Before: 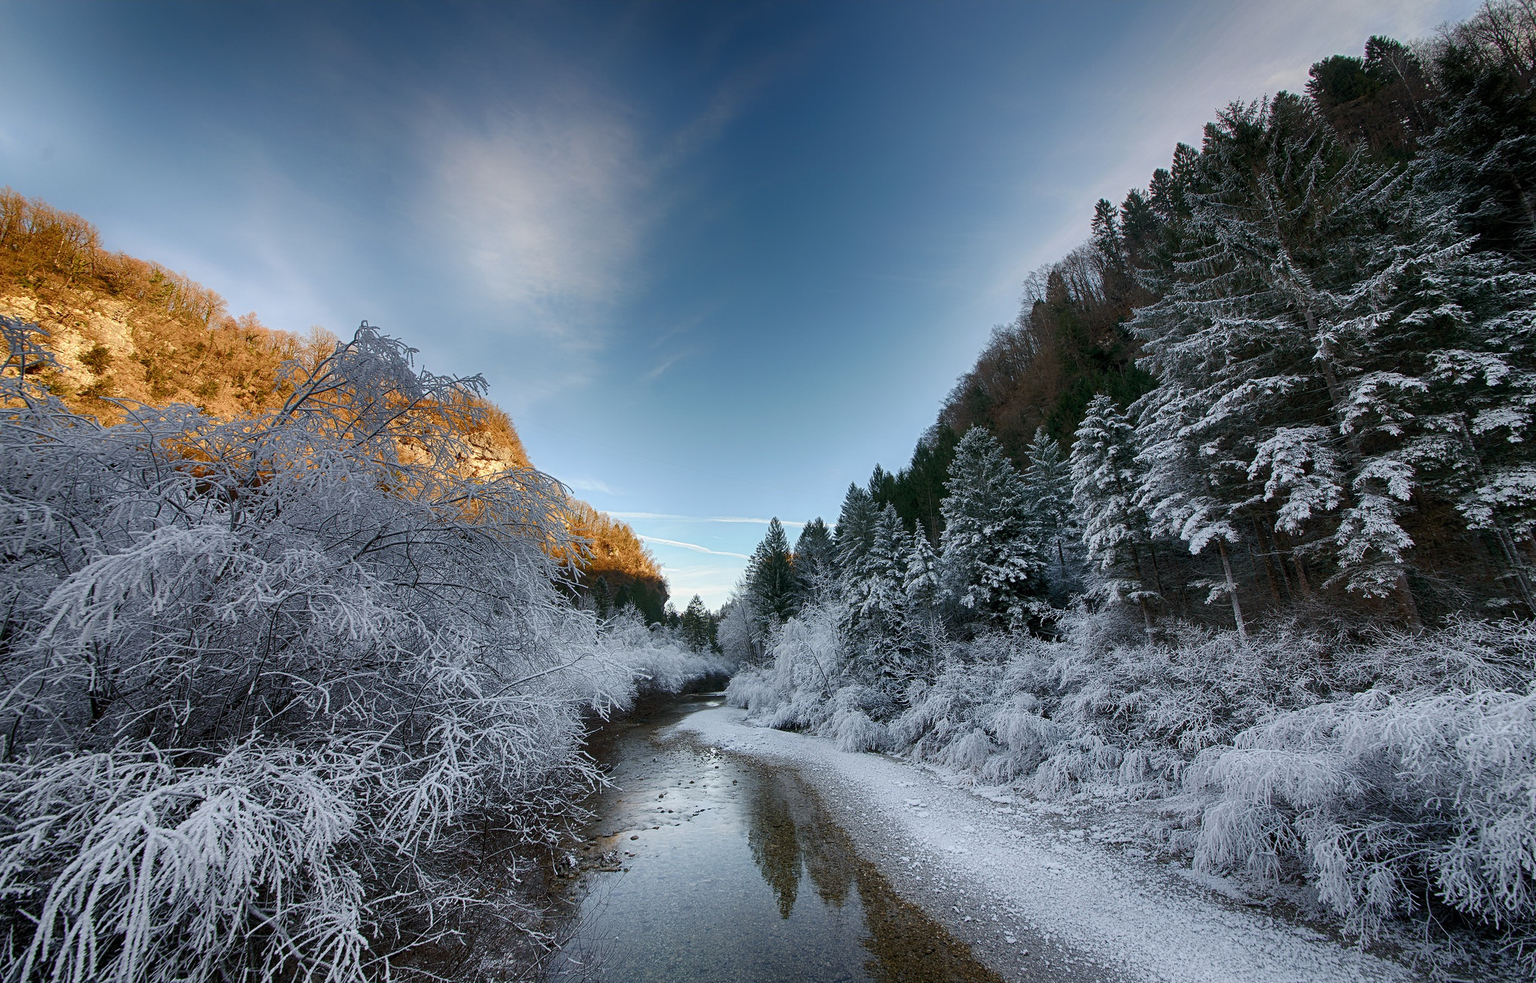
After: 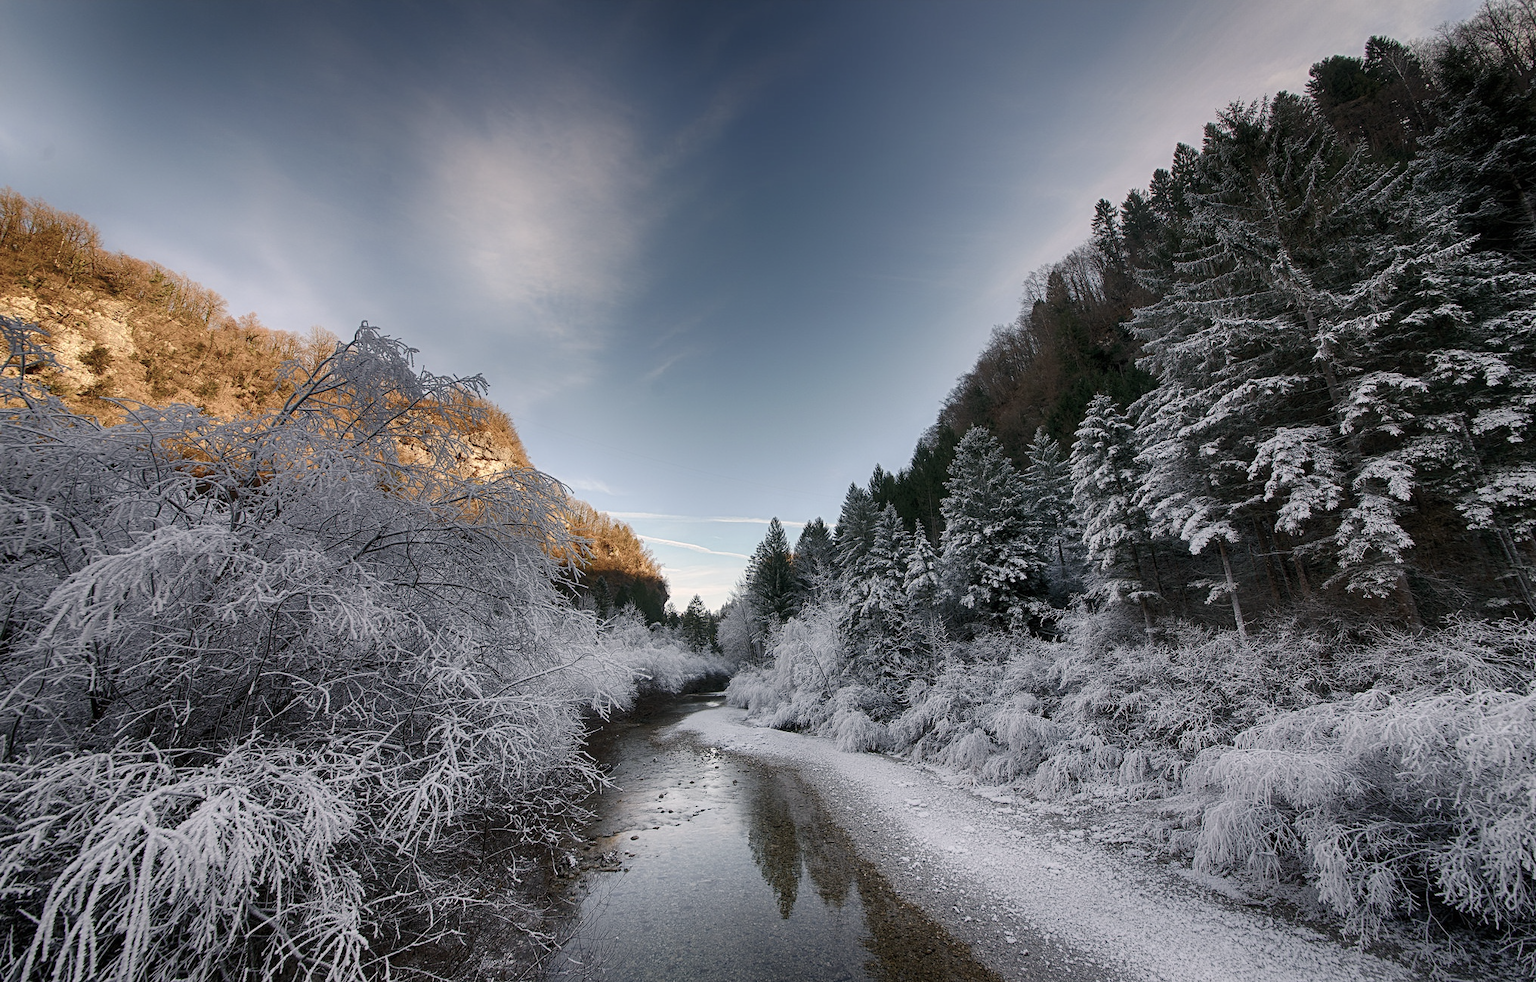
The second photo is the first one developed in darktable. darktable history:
color correction: highlights a* 5.5, highlights b* 5.17, saturation 0.672
